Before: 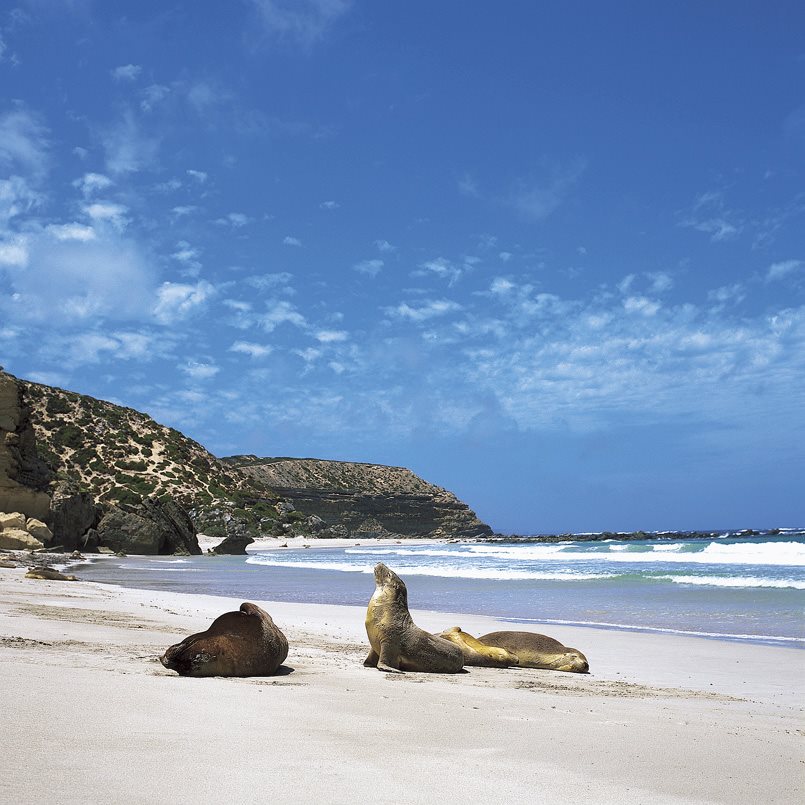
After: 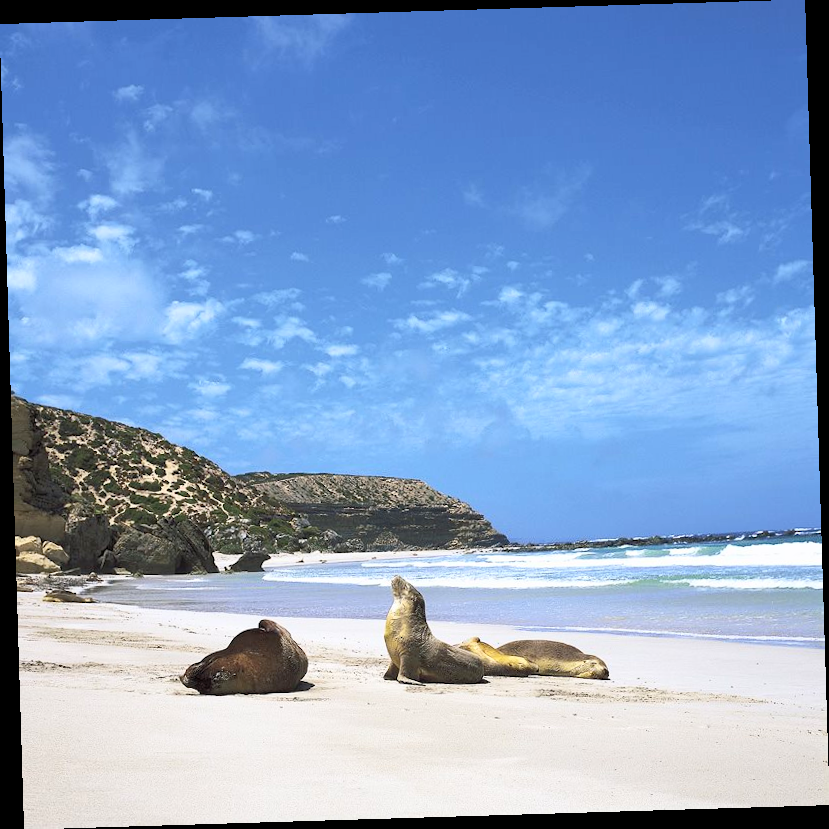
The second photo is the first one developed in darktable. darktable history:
shadows and highlights: shadows 43.06, highlights 6.94
contrast brightness saturation: contrast 0.2, brightness 0.15, saturation 0.14
rotate and perspective: rotation -1.75°, automatic cropping off
